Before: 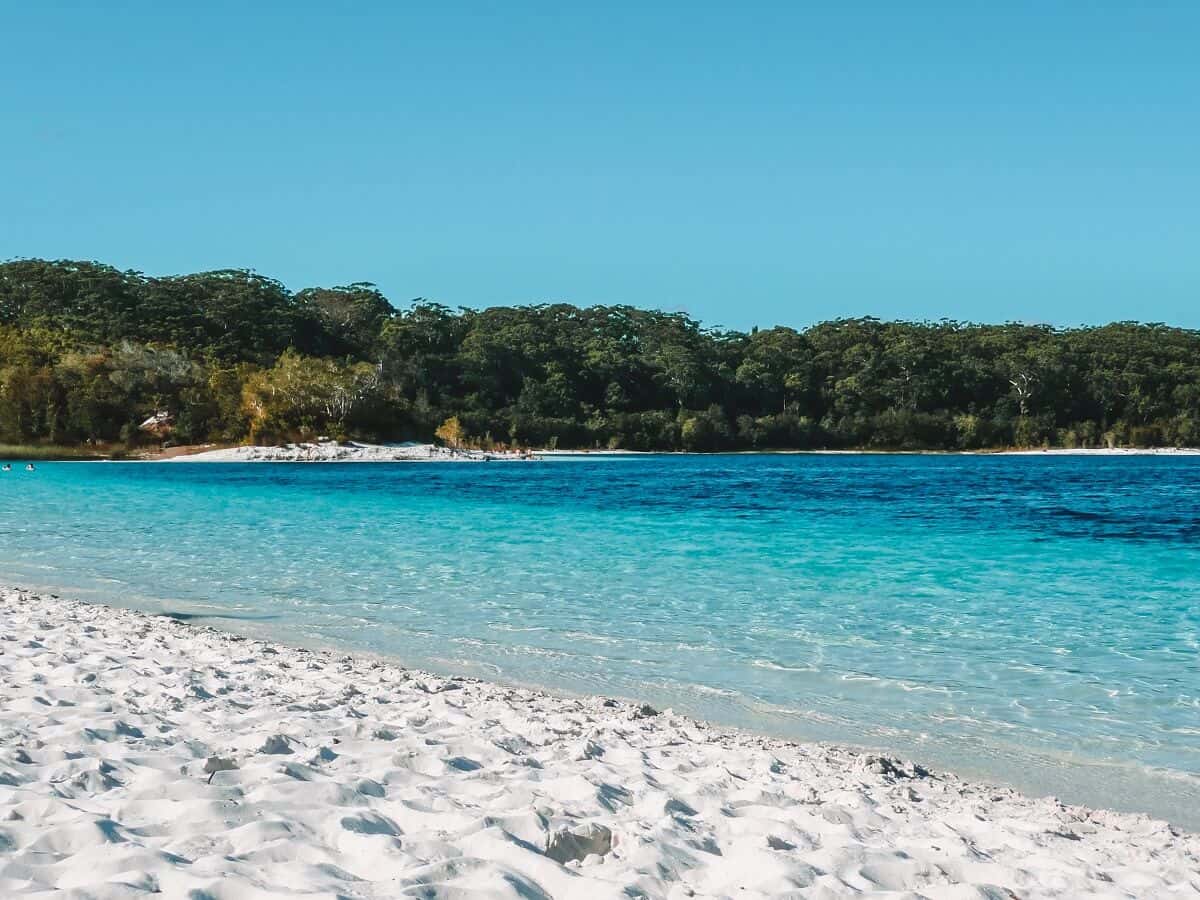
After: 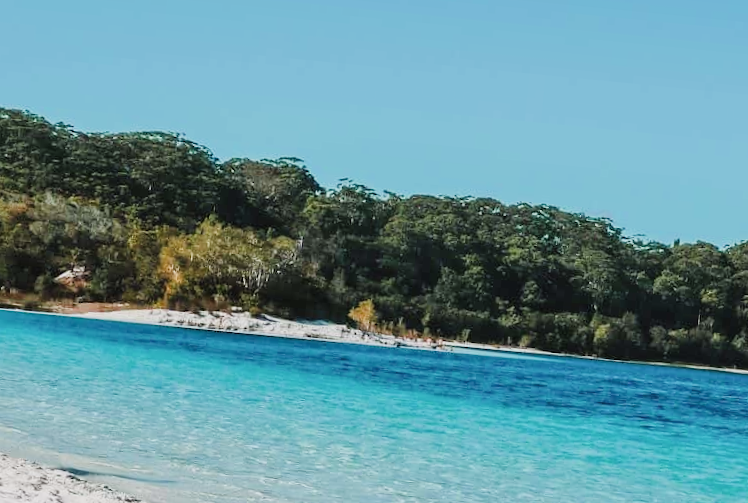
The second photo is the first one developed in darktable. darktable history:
crop and rotate: angle -5.54°, left 2.132%, top 6.751%, right 27.778%, bottom 30.373%
exposure: black level correction -0.002, exposure 0.547 EV, compensate highlight preservation false
filmic rgb: black relative exposure -7.65 EV, white relative exposure 4.56 EV, hardness 3.61, contrast 0.984, iterations of high-quality reconstruction 0
